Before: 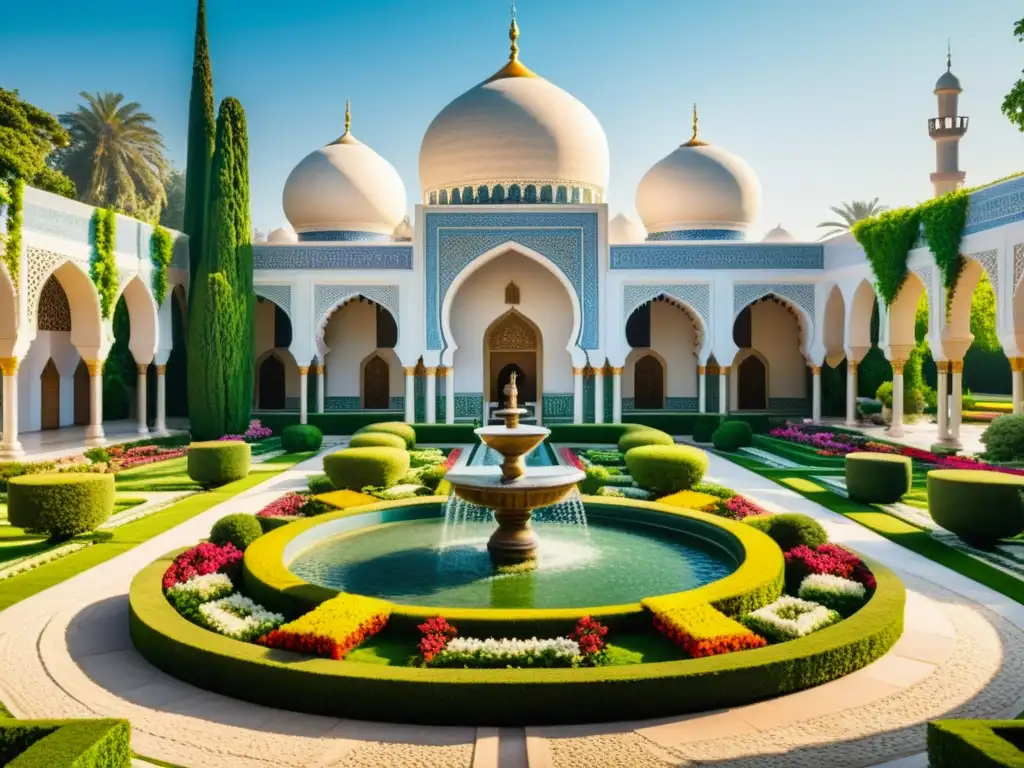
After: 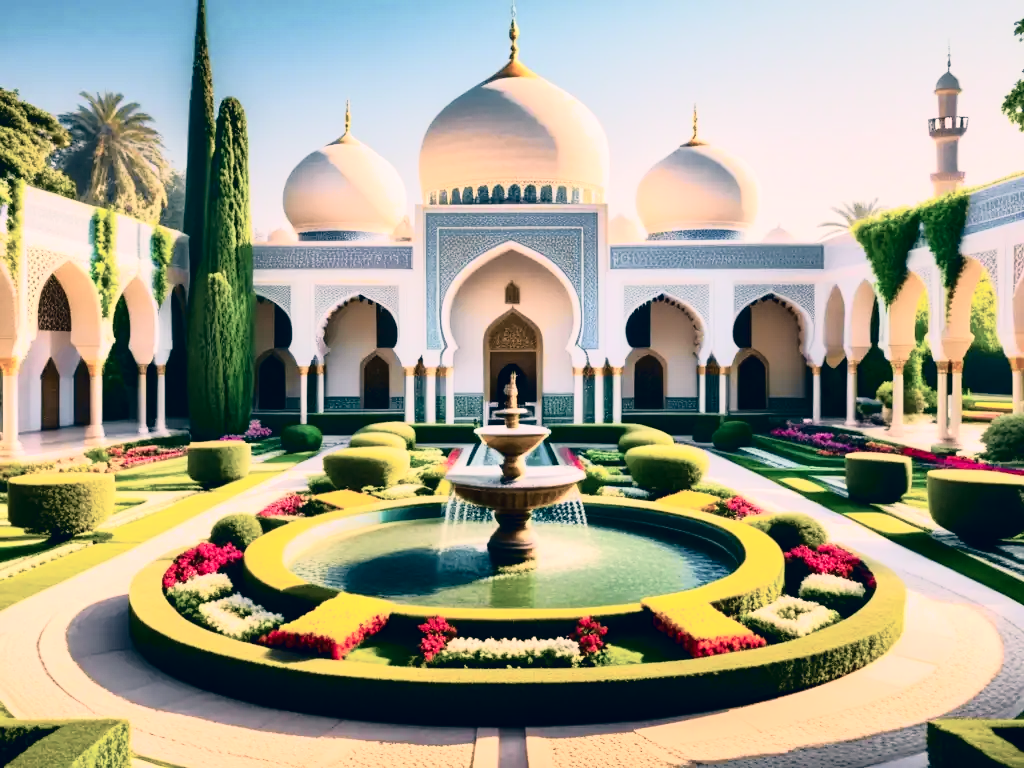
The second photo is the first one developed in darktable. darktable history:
tone curve: curves: ch0 [(0, 0) (0.081, 0.044) (0.192, 0.125) (0.283, 0.238) (0.416, 0.449) (0.495, 0.524) (0.661, 0.756) (0.788, 0.87) (1, 0.951)]; ch1 [(0, 0) (0.161, 0.092) (0.35, 0.33) (0.392, 0.392) (0.427, 0.426) (0.479, 0.472) (0.505, 0.497) (0.521, 0.524) (0.567, 0.56) (0.583, 0.592) (0.625, 0.627) (0.678, 0.733) (1, 1)]; ch2 [(0, 0) (0.346, 0.362) (0.404, 0.427) (0.502, 0.499) (0.531, 0.523) (0.544, 0.561) (0.58, 0.59) (0.629, 0.642) (0.717, 0.678) (1, 1)], color space Lab, independent channels, preserve colors none
tone equalizer: -8 EV -0.383 EV, -7 EV -0.422 EV, -6 EV -0.366 EV, -5 EV -0.227 EV, -3 EV 0.227 EV, -2 EV 0.322 EV, -1 EV 0.405 EV, +0 EV 0.403 EV, mask exposure compensation -0.493 EV
color correction: highlights a* 14.13, highlights b* 6.11, shadows a* -5.84, shadows b* -15.73, saturation 0.84
